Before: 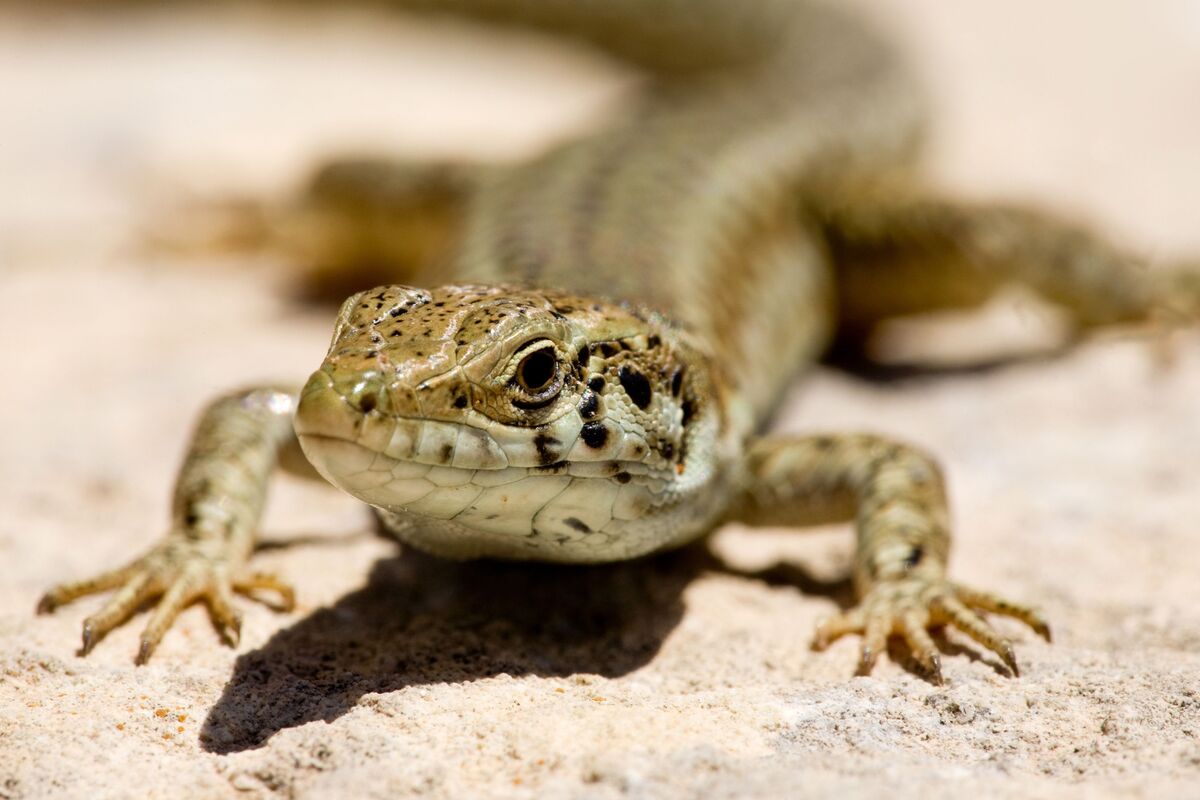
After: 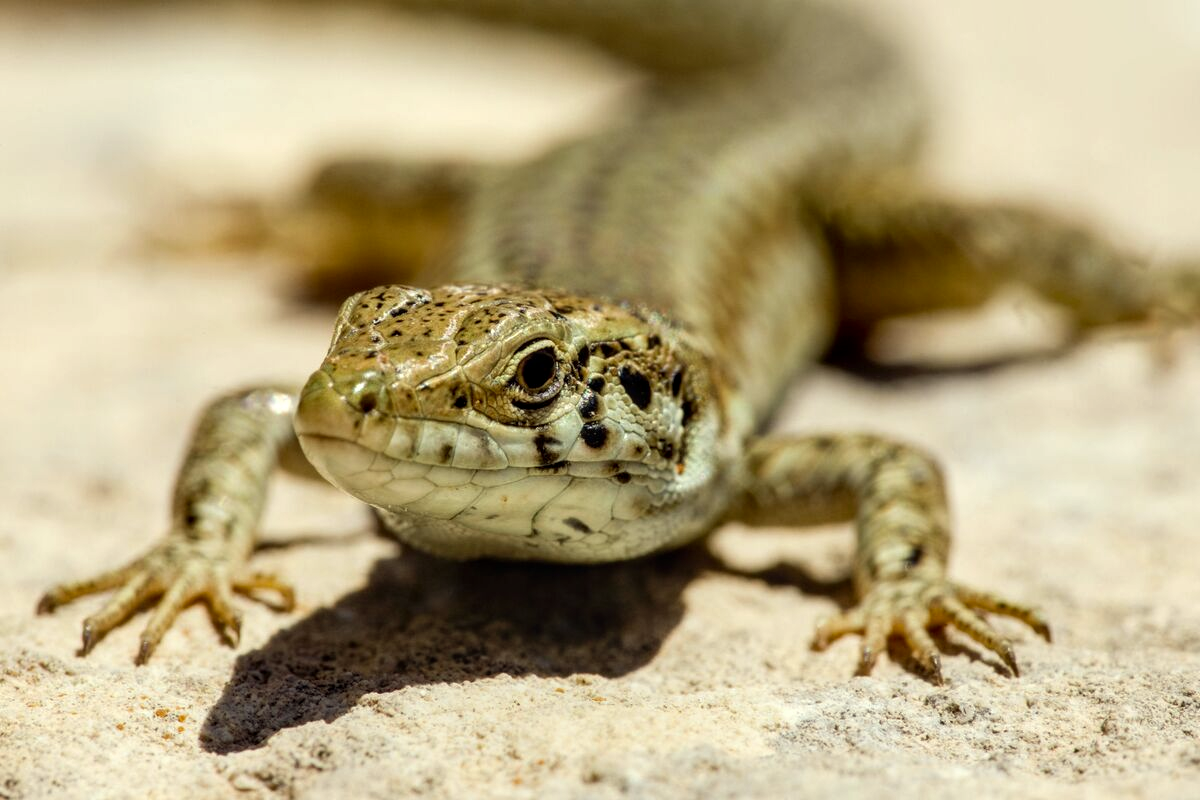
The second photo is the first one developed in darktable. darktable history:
local contrast: on, module defaults
color correction: highlights a* -4.45, highlights b* 6.84
